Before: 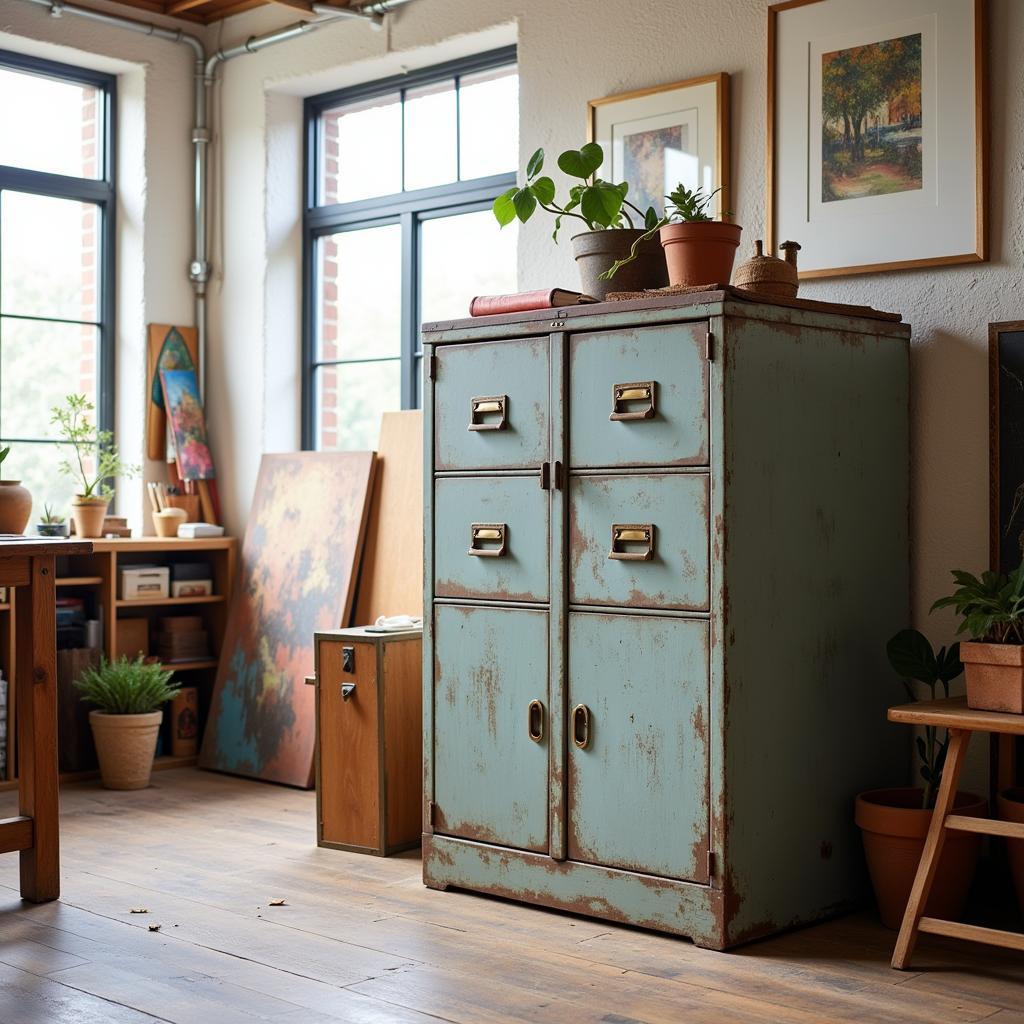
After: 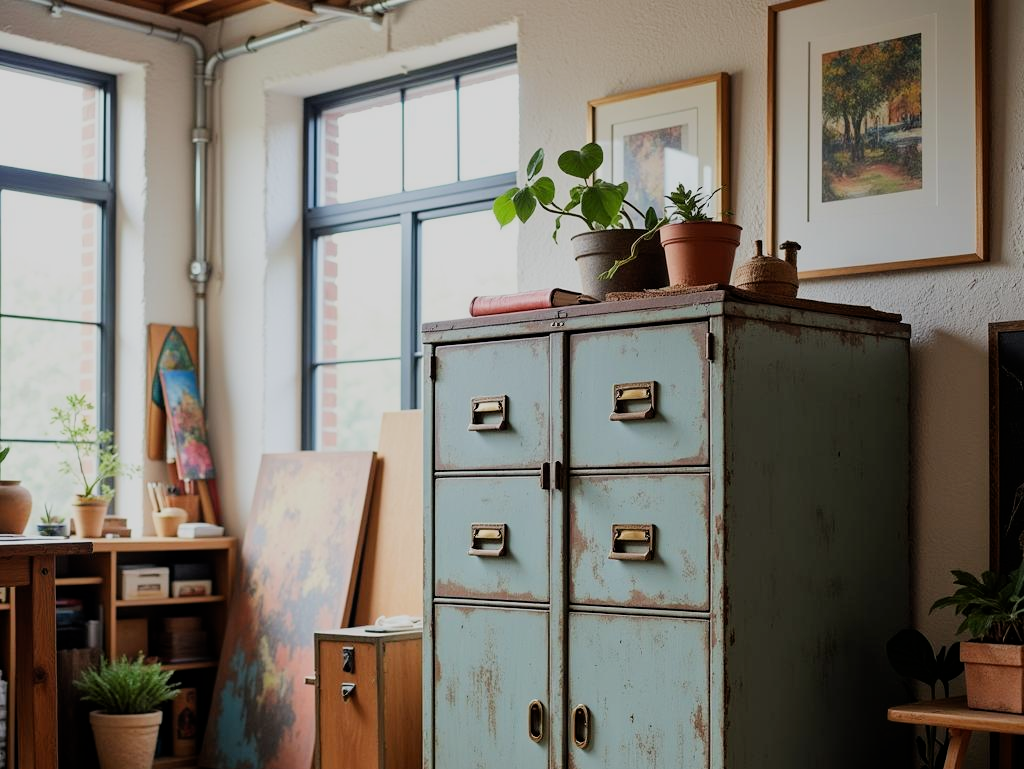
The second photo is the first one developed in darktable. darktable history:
crop: bottom 24.855%
filmic rgb: black relative exposure -7.65 EV, white relative exposure 4.56 EV, threshold 2.94 EV, hardness 3.61, enable highlight reconstruction true
